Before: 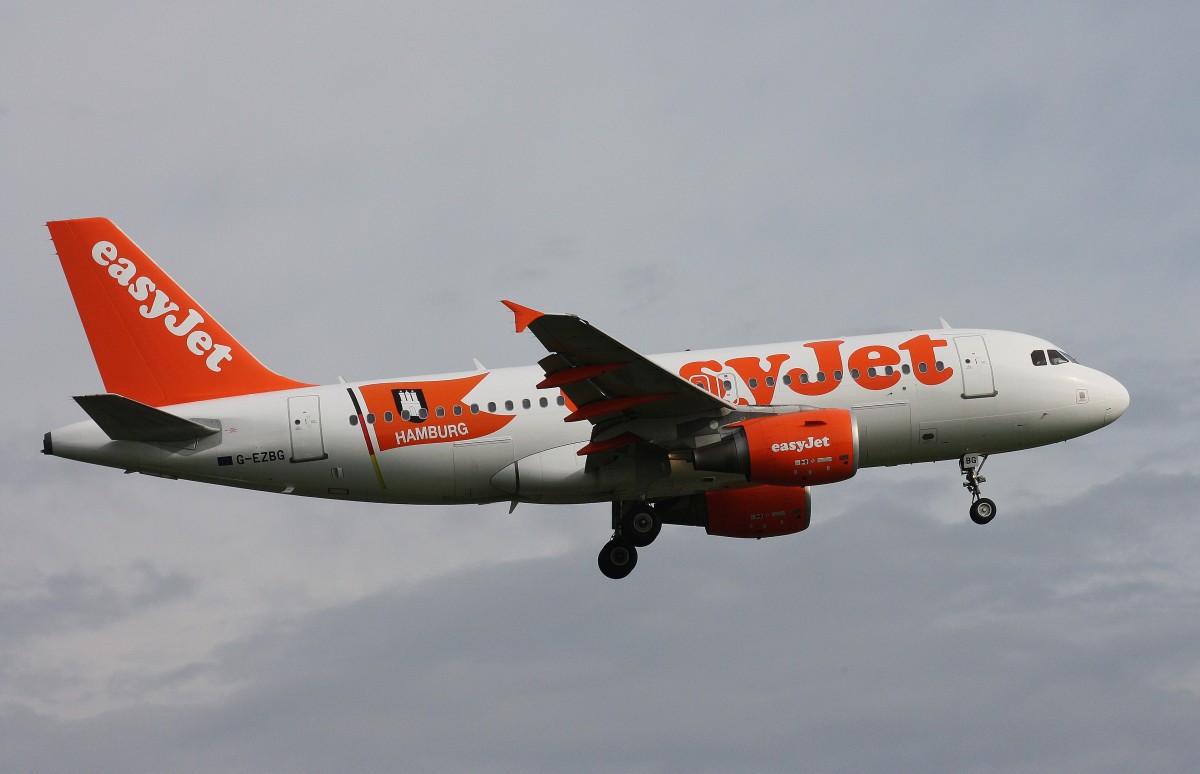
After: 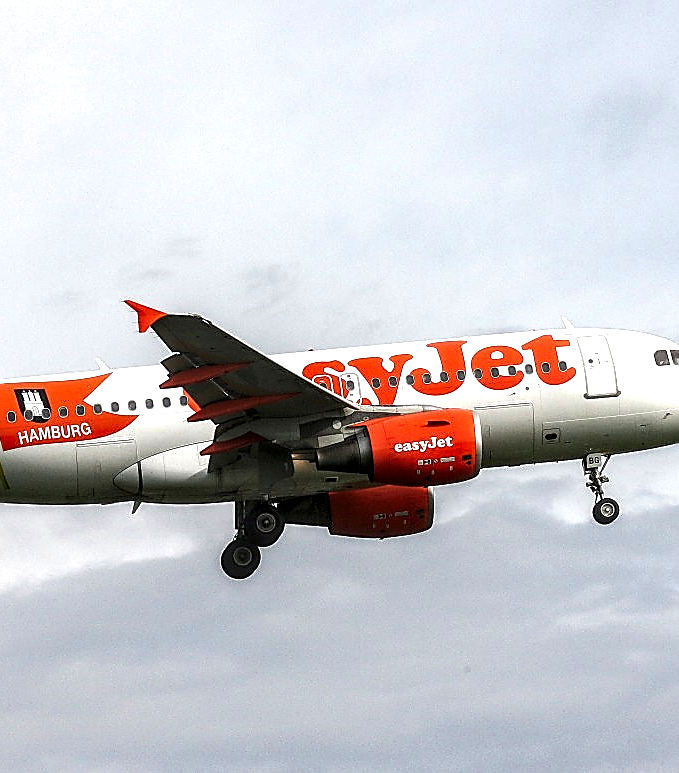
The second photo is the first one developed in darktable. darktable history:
exposure: black level correction -0.002, exposure 1.115 EV, compensate highlight preservation false
sharpen: radius 1.4, amount 1.25, threshold 0.7
local contrast: highlights 19%, detail 186%
crop: left 31.458%, top 0%, right 11.876%
